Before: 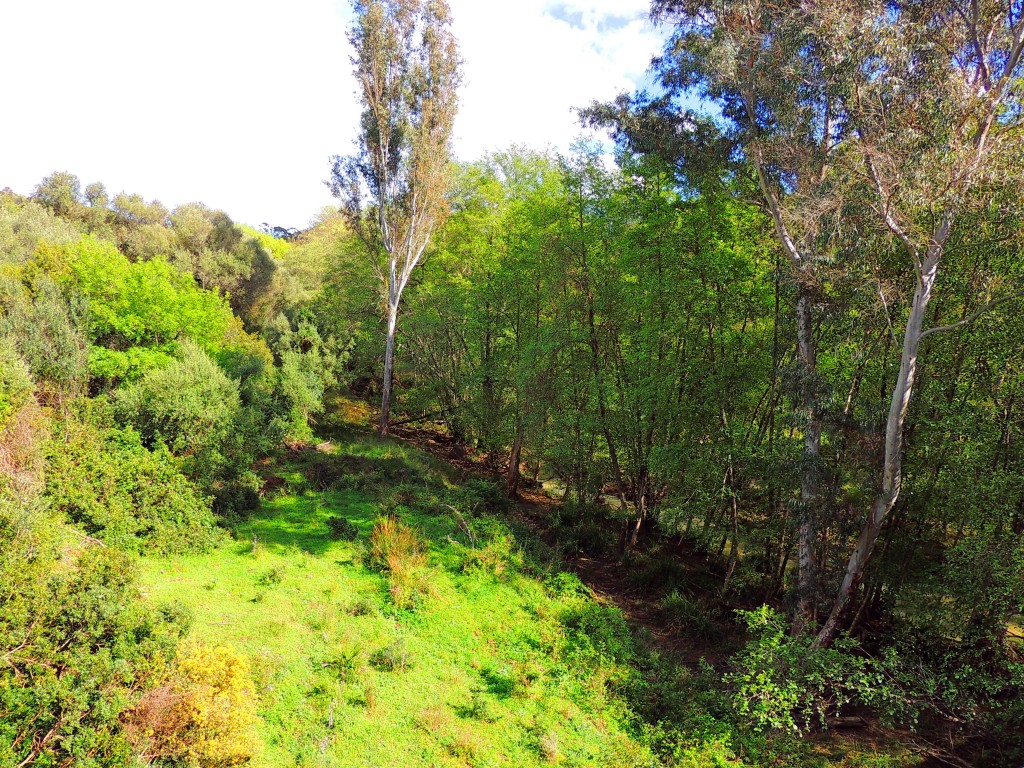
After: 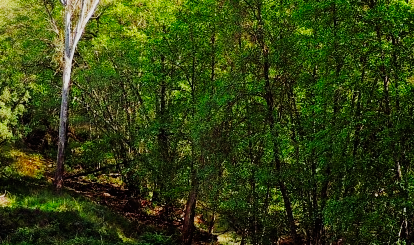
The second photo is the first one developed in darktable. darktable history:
sigmoid: contrast 1.81, skew -0.21, preserve hue 0%, red attenuation 0.1, red rotation 0.035, green attenuation 0.1, green rotation -0.017, blue attenuation 0.15, blue rotation -0.052, base primaries Rec2020
crop: left 31.751%, top 32.172%, right 27.8%, bottom 35.83%
